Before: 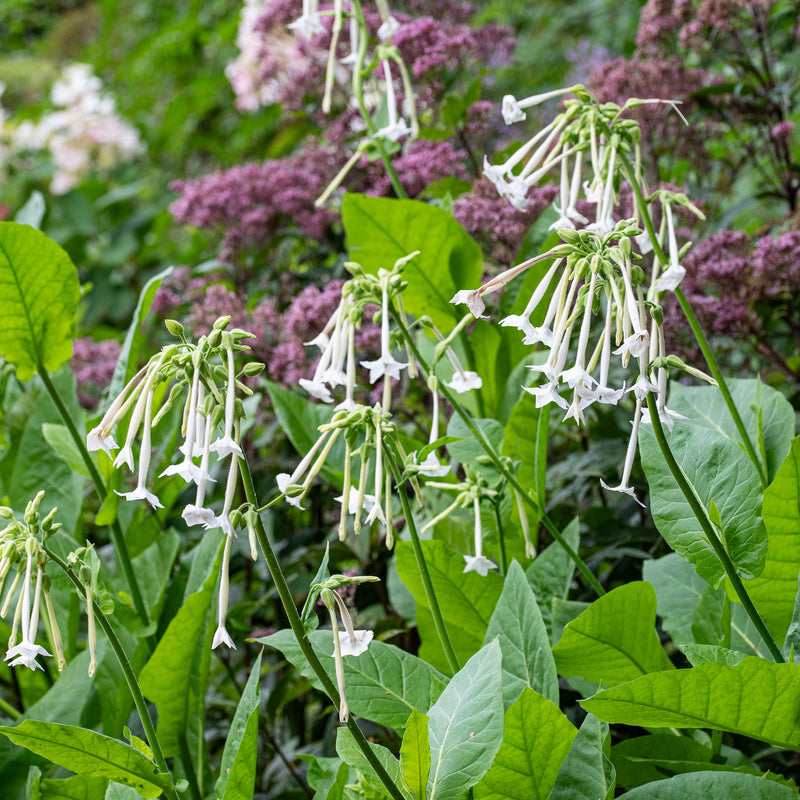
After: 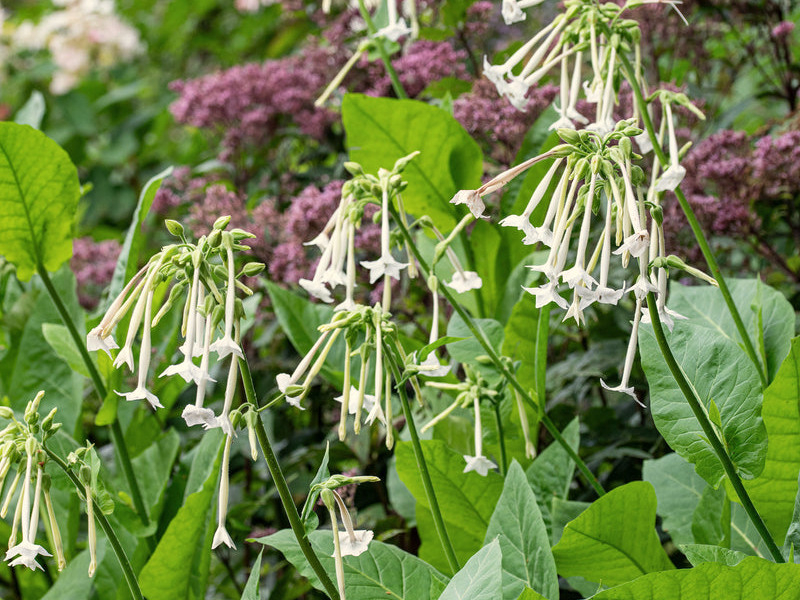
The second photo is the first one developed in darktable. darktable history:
white balance: red 1.029, blue 0.92
shadows and highlights: low approximation 0.01, soften with gaussian
crop and rotate: top 12.5%, bottom 12.5%
contrast brightness saturation: saturation -0.04
